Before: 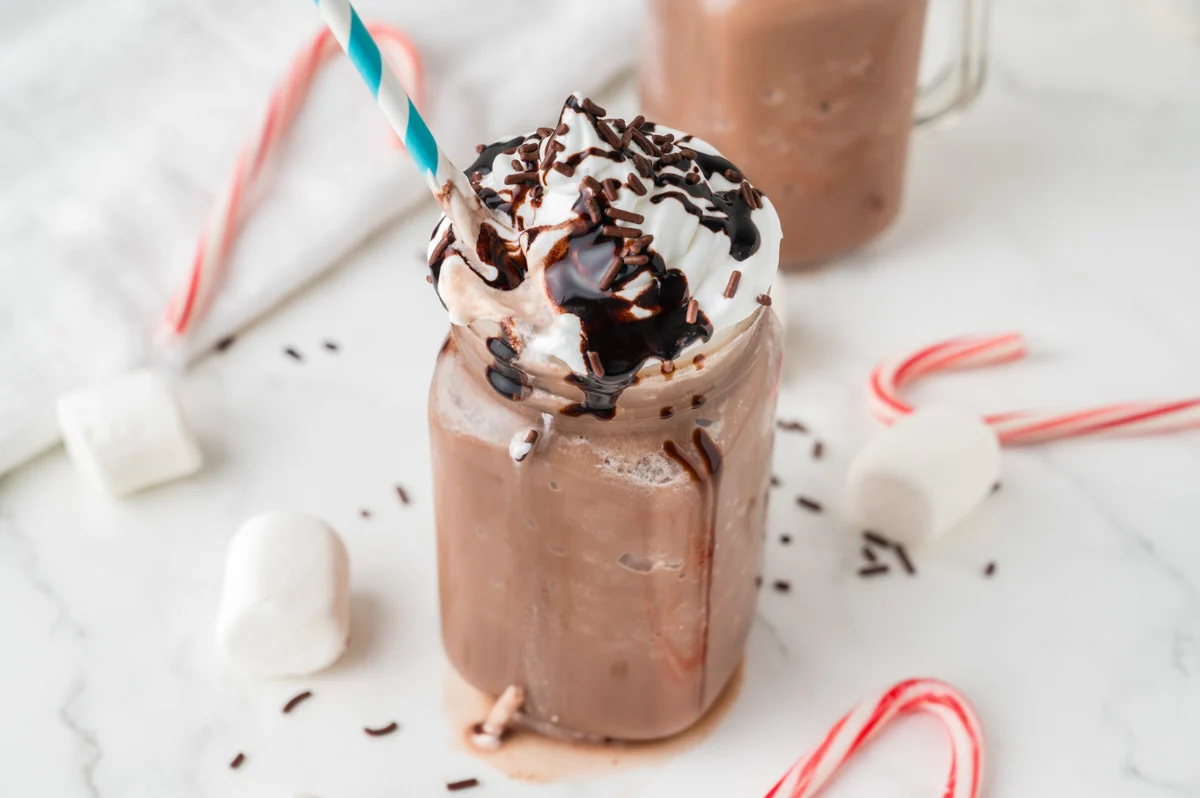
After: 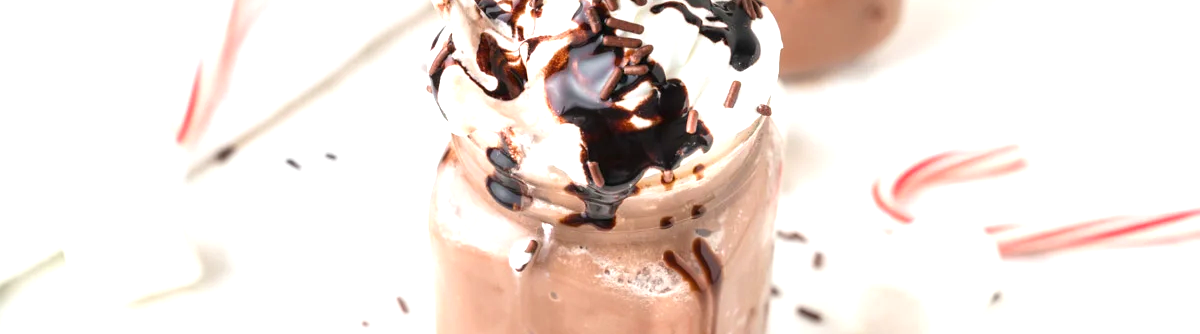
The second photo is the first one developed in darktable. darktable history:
exposure: black level correction -0.001, exposure 0.9 EV, compensate exposure bias true, compensate highlight preservation false
crop and rotate: top 23.84%, bottom 34.294%
